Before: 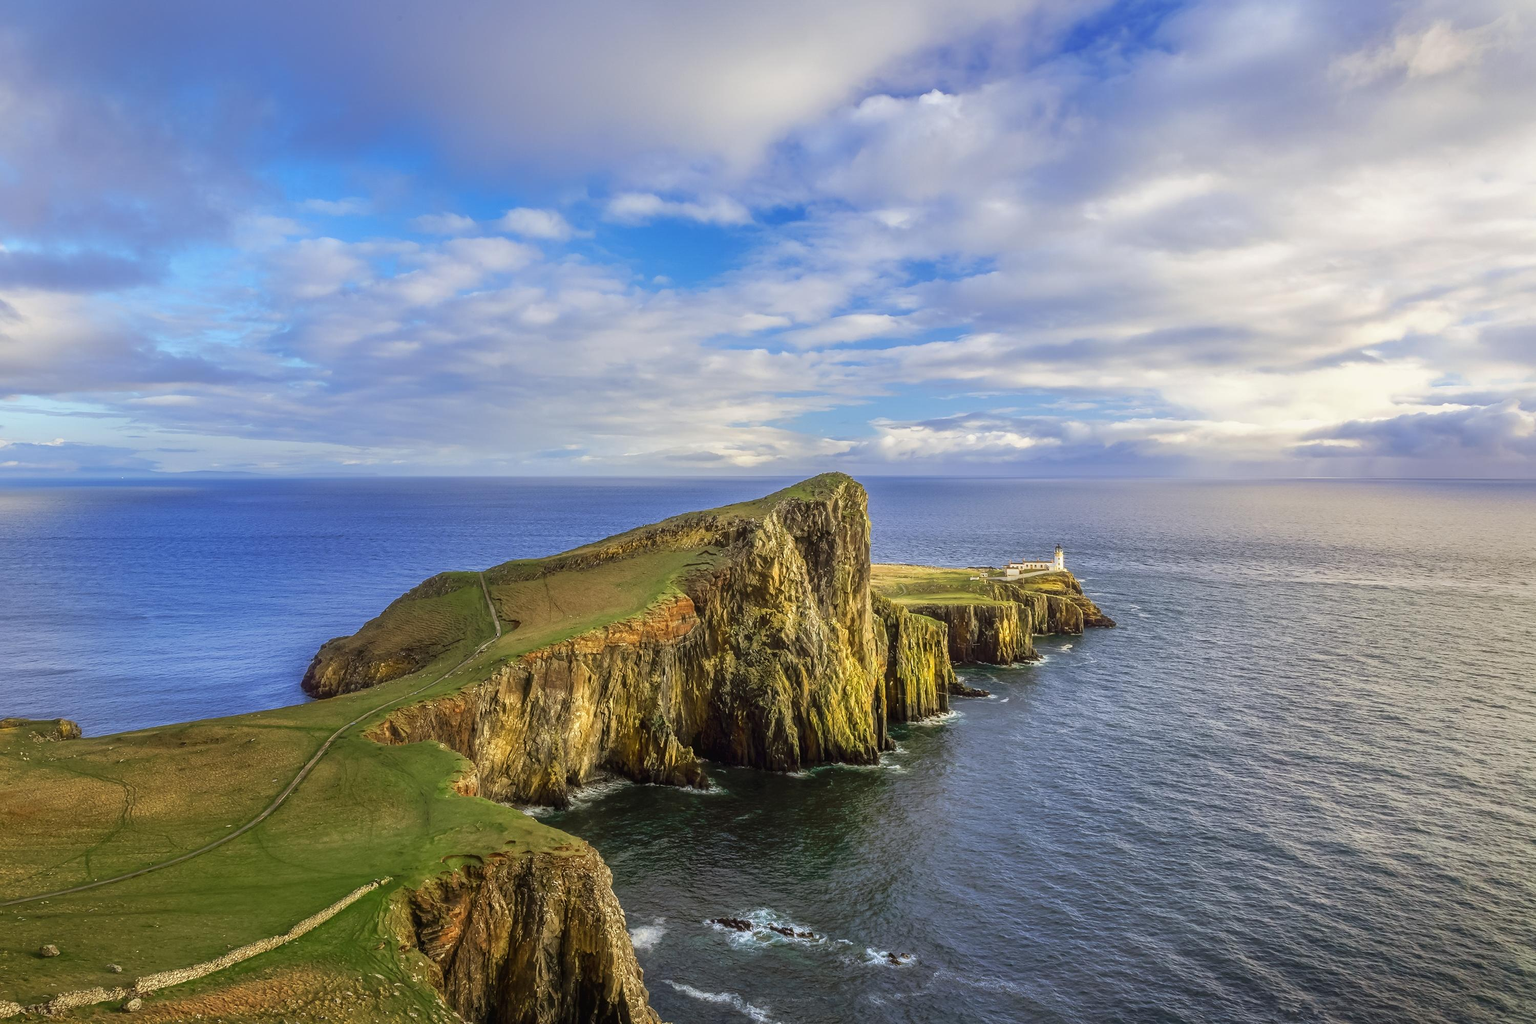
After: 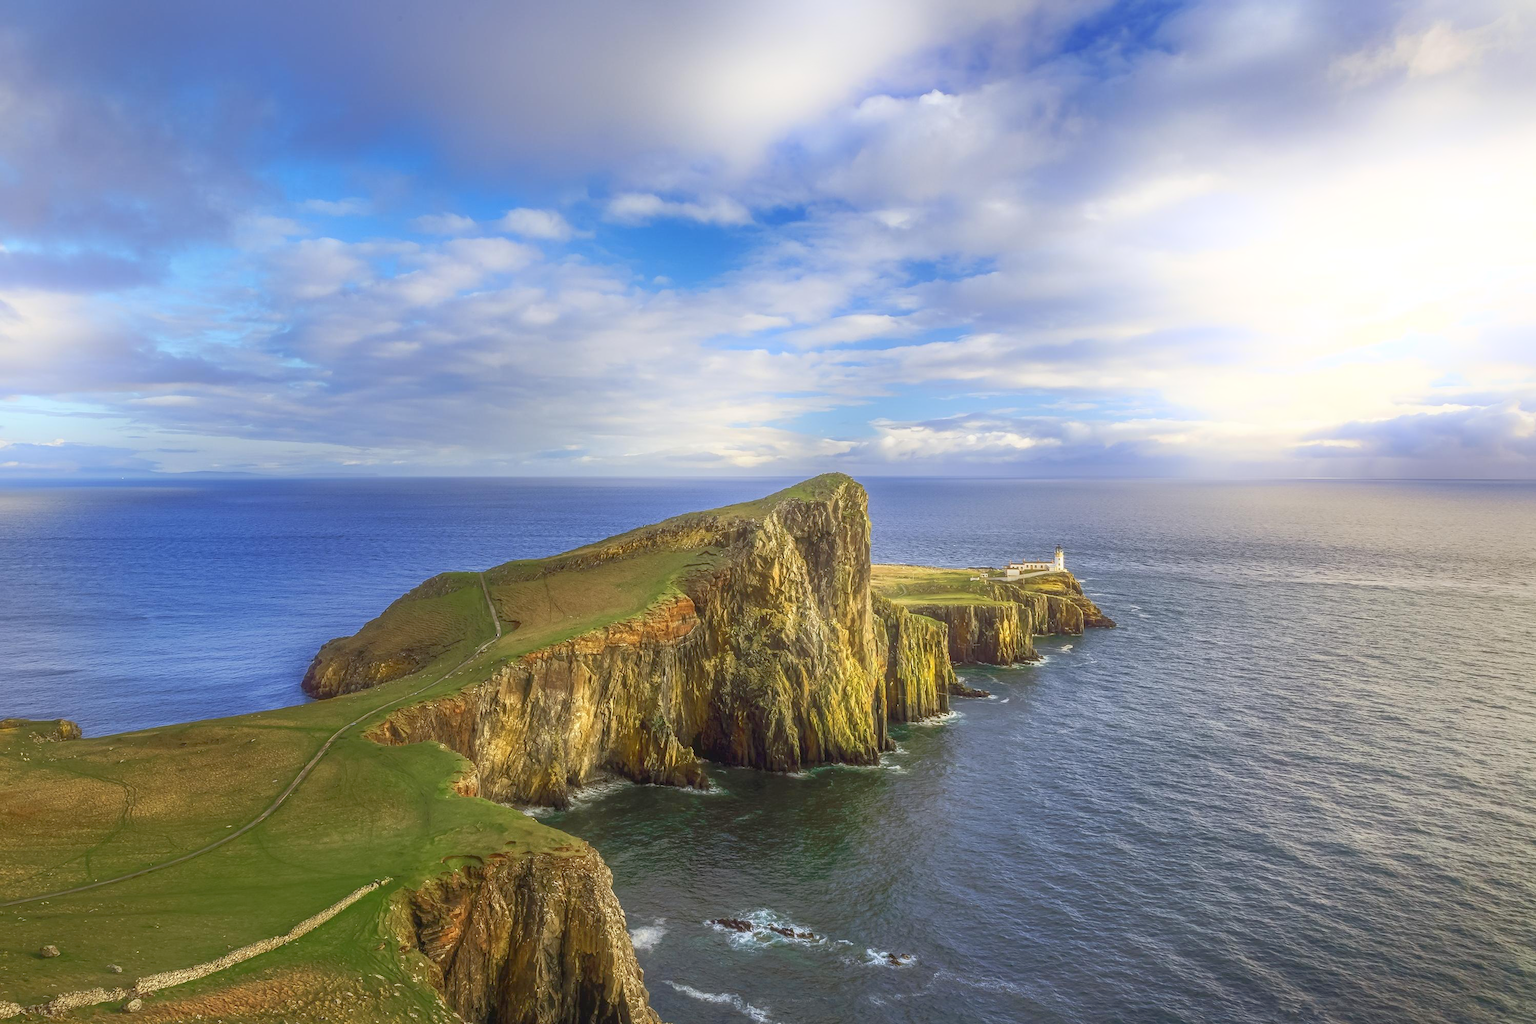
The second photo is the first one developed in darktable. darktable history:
bloom: on, module defaults
rgb curve: curves: ch0 [(0, 0) (0.072, 0.166) (0.217, 0.293) (0.414, 0.42) (1, 1)], compensate middle gray true, preserve colors basic power
